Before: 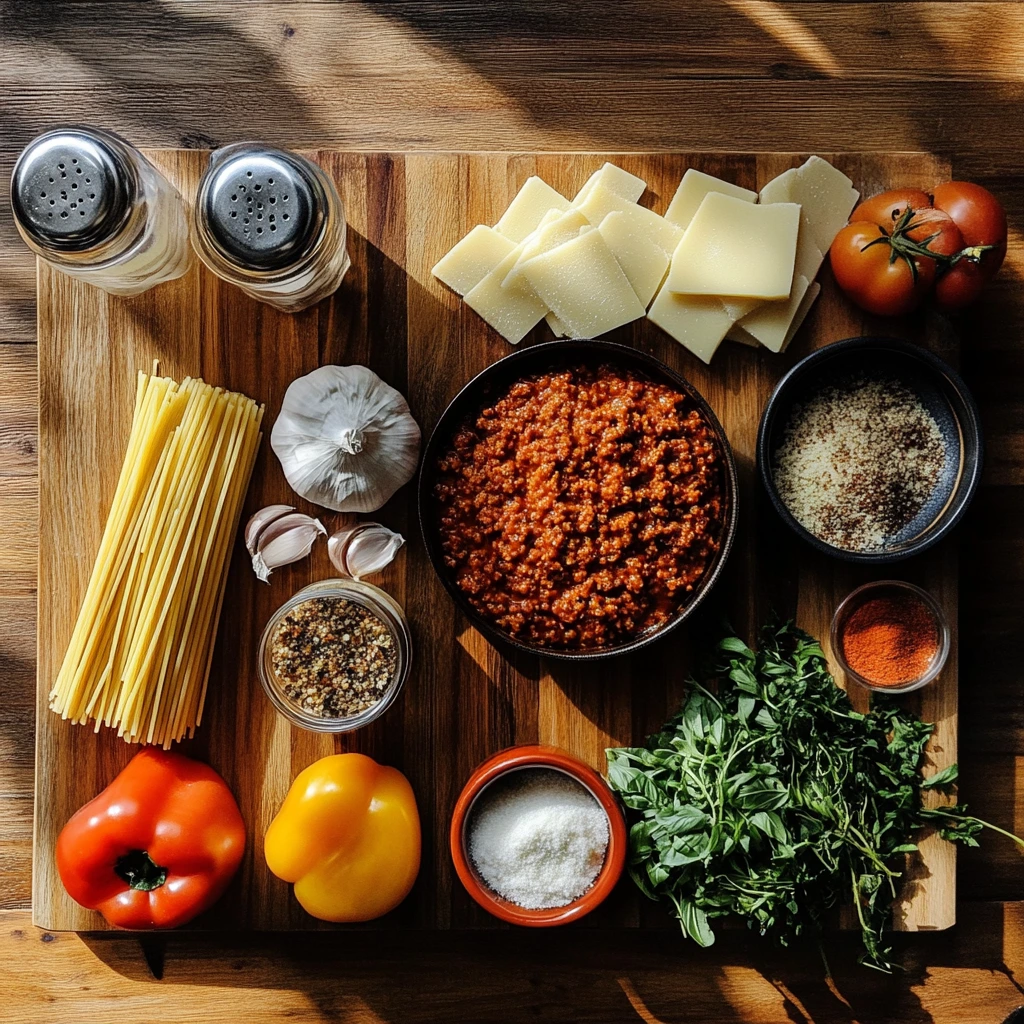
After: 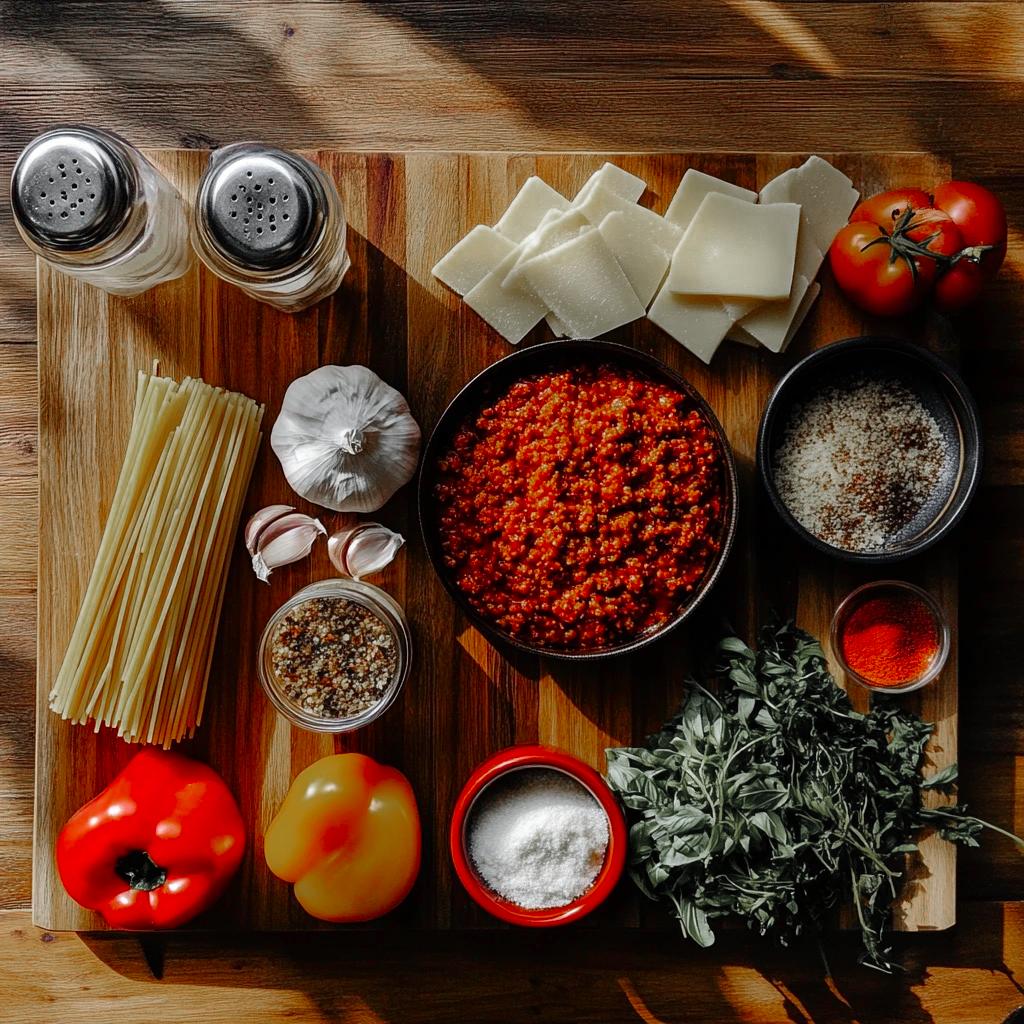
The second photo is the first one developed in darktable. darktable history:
color zones: curves: ch0 [(0, 0.48) (0.209, 0.398) (0.305, 0.332) (0.429, 0.493) (0.571, 0.5) (0.714, 0.5) (0.857, 0.5) (1, 0.48)]; ch1 [(0, 0.736) (0.143, 0.625) (0.225, 0.371) (0.429, 0.256) (0.571, 0.241) (0.714, 0.213) (0.857, 0.48) (1, 0.736)]; ch2 [(0, 0.448) (0.143, 0.498) (0.286, 0.5) (0.429, 0.5) (0.571, 0.5) (0.714, 0.5) (0.857, 0.5) (1, 0.448)], mix 33.3%
